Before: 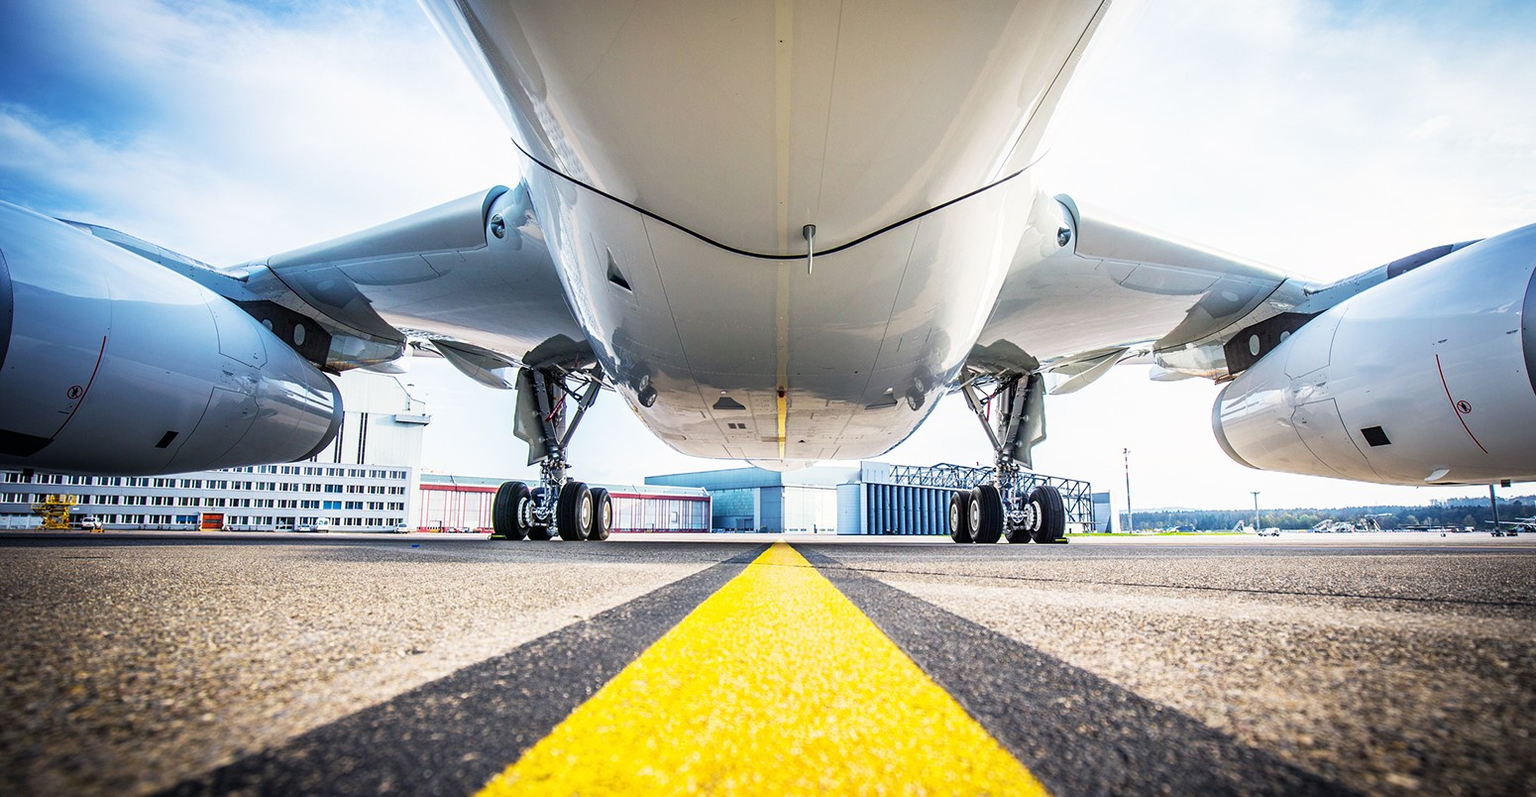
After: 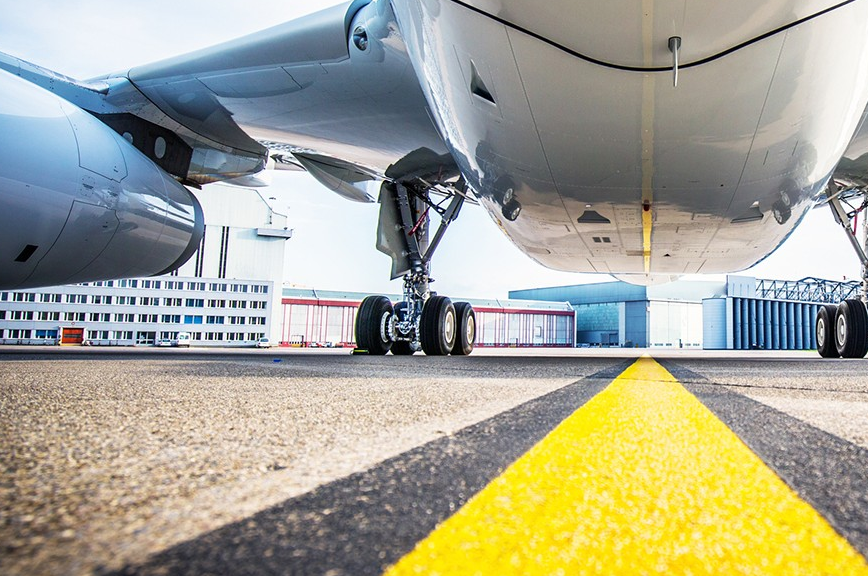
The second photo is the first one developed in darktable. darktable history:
crop: left 9.22%, top 23.655%, right 34.746%, bottom 4.697%
